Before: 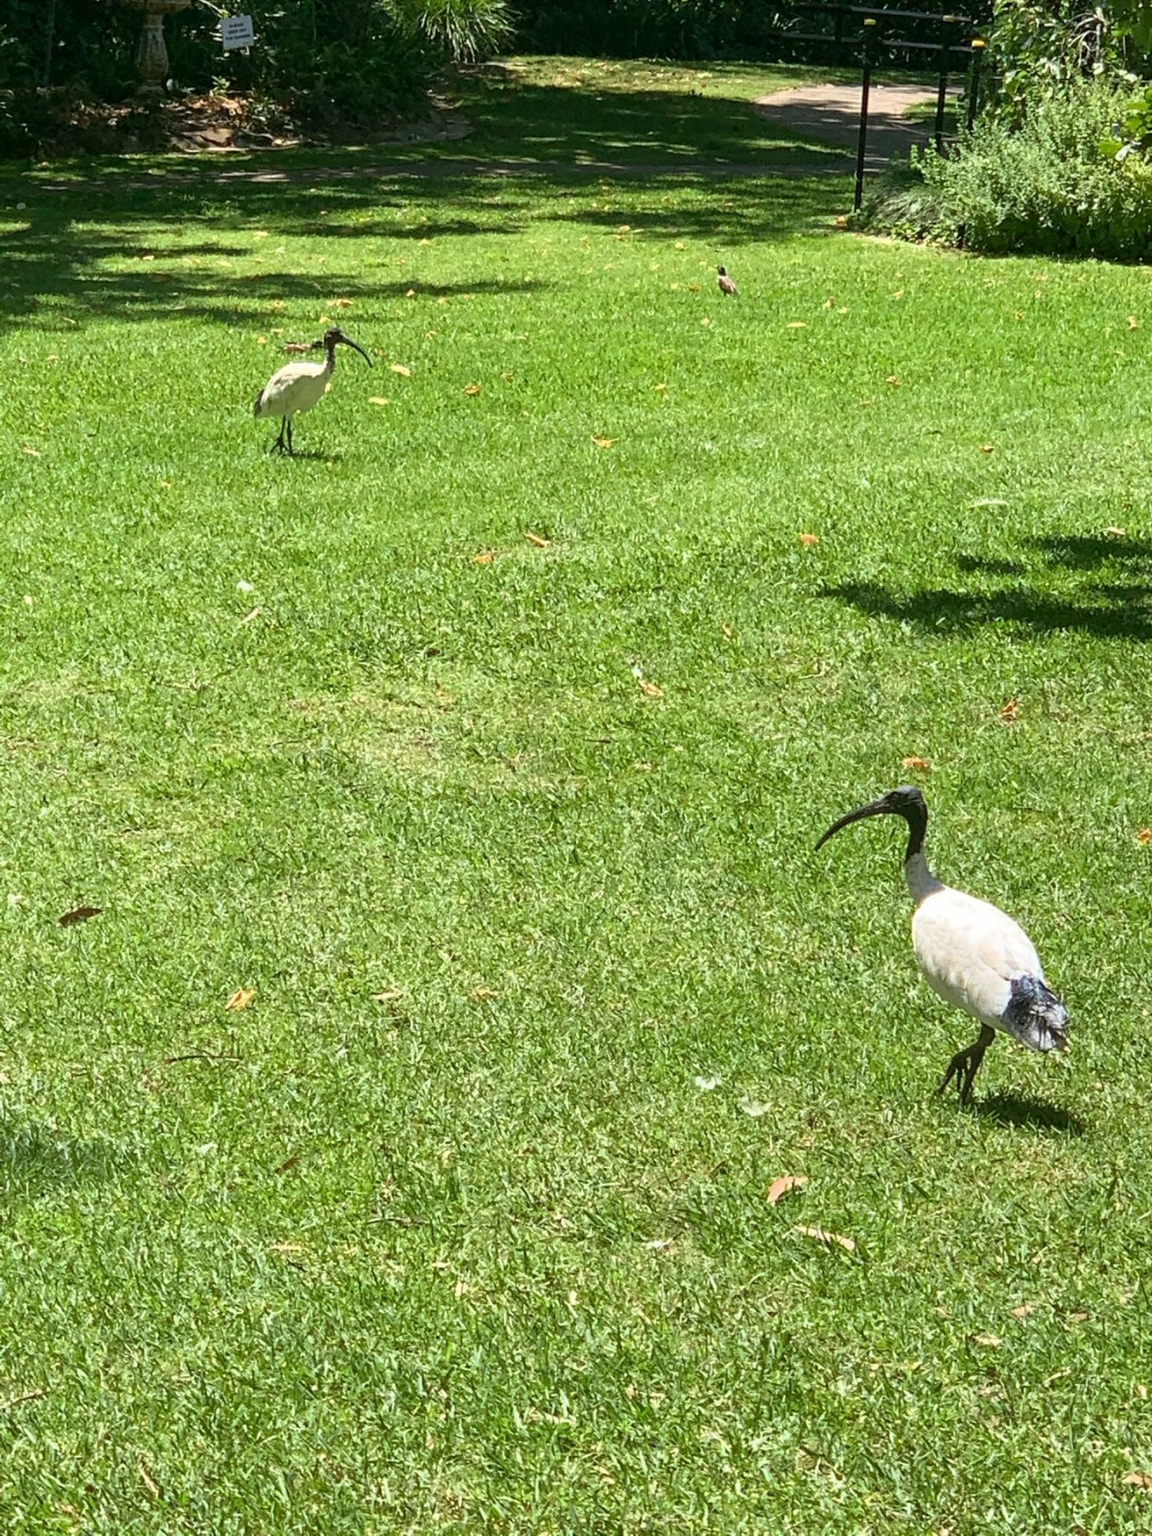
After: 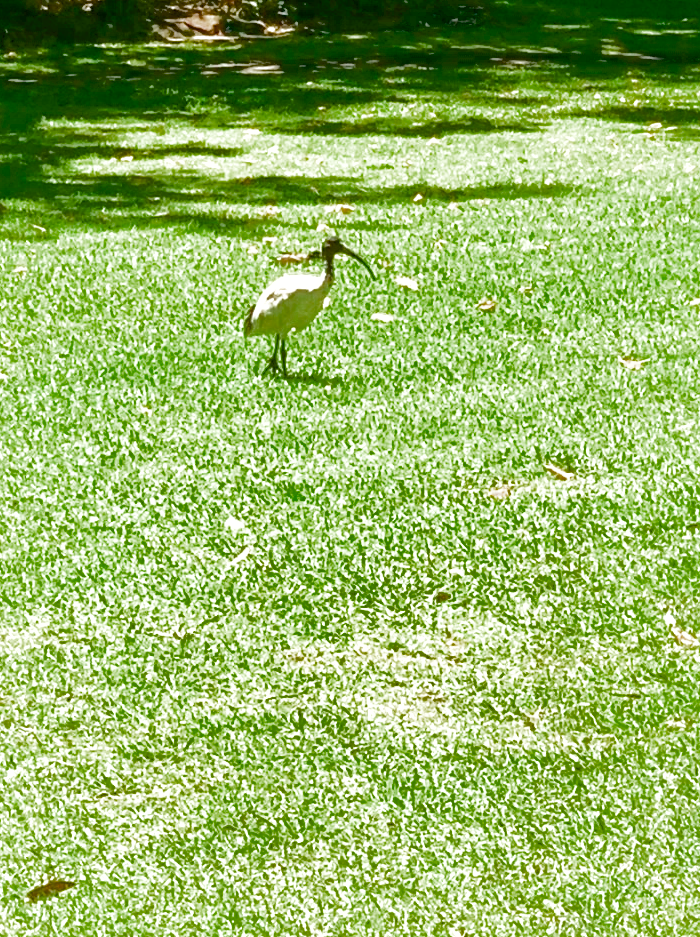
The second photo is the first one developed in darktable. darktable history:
filmic rgb: middle gray luminance 9.23%, black relative exposure -10.55 EV, white relative exposure 3.45 EV, threshold 6 EV, target black luminance 0%, hardness 5.98, latitude 59.69%, contrast 1.087, highlights saturation mix 5%, shadows ↔ highlights balance 29.23%, add noise in highlights 0, color science v3 (2019), use custom middle-gray values true, iterations of high-quality reconstruction 0, contrast in highlights soft, enable highlight reconstruction true
exposure: black level correction 0.031, exposure 0.304 EV, compensate highlight preservation false
crop and rotate: left 3.047%, top 7.509%, right 42.236%, bottom 37.598%
shadows and highlights: shadows 40, highlights -60
